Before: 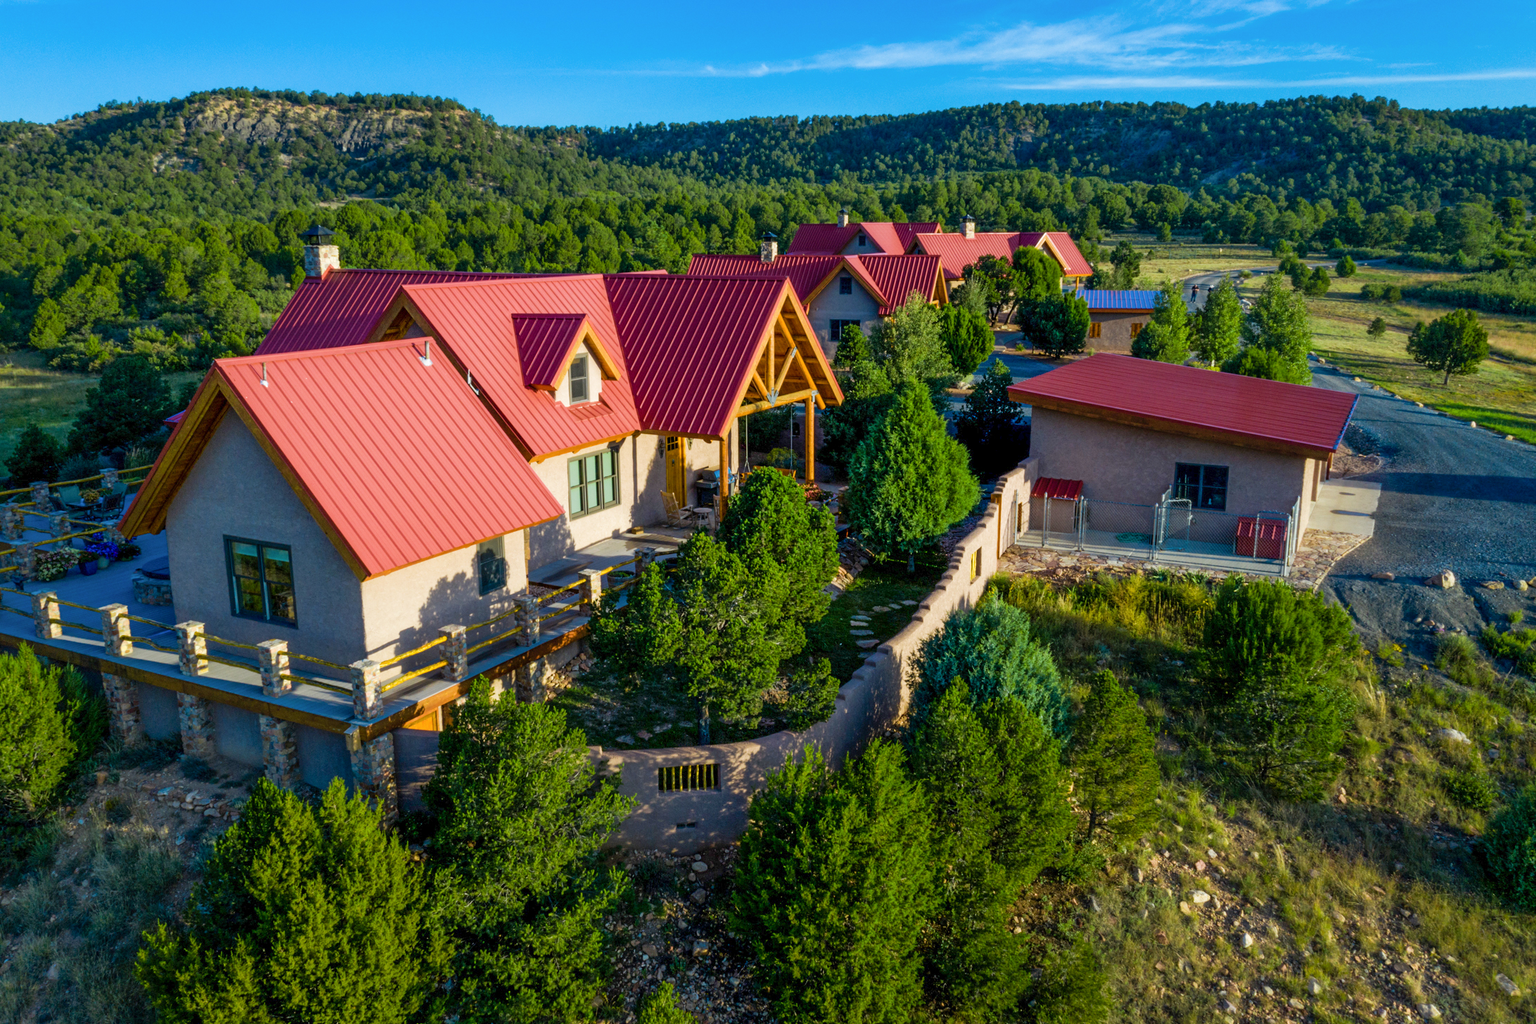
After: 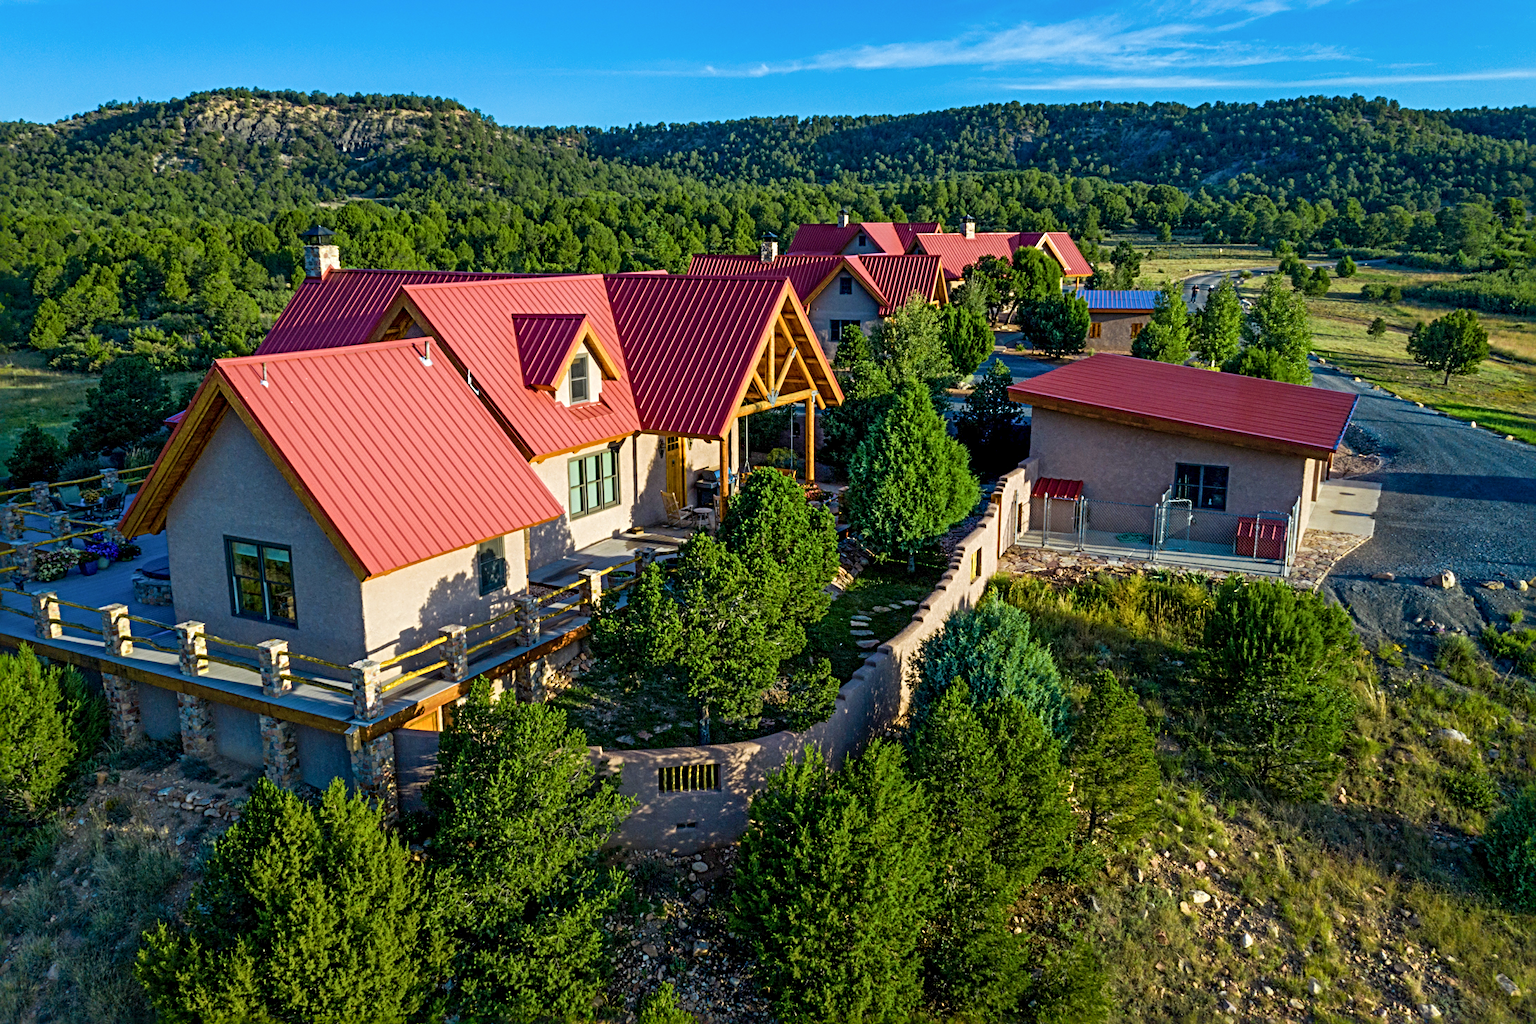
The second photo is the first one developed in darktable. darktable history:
sharpen: radius 4.883
